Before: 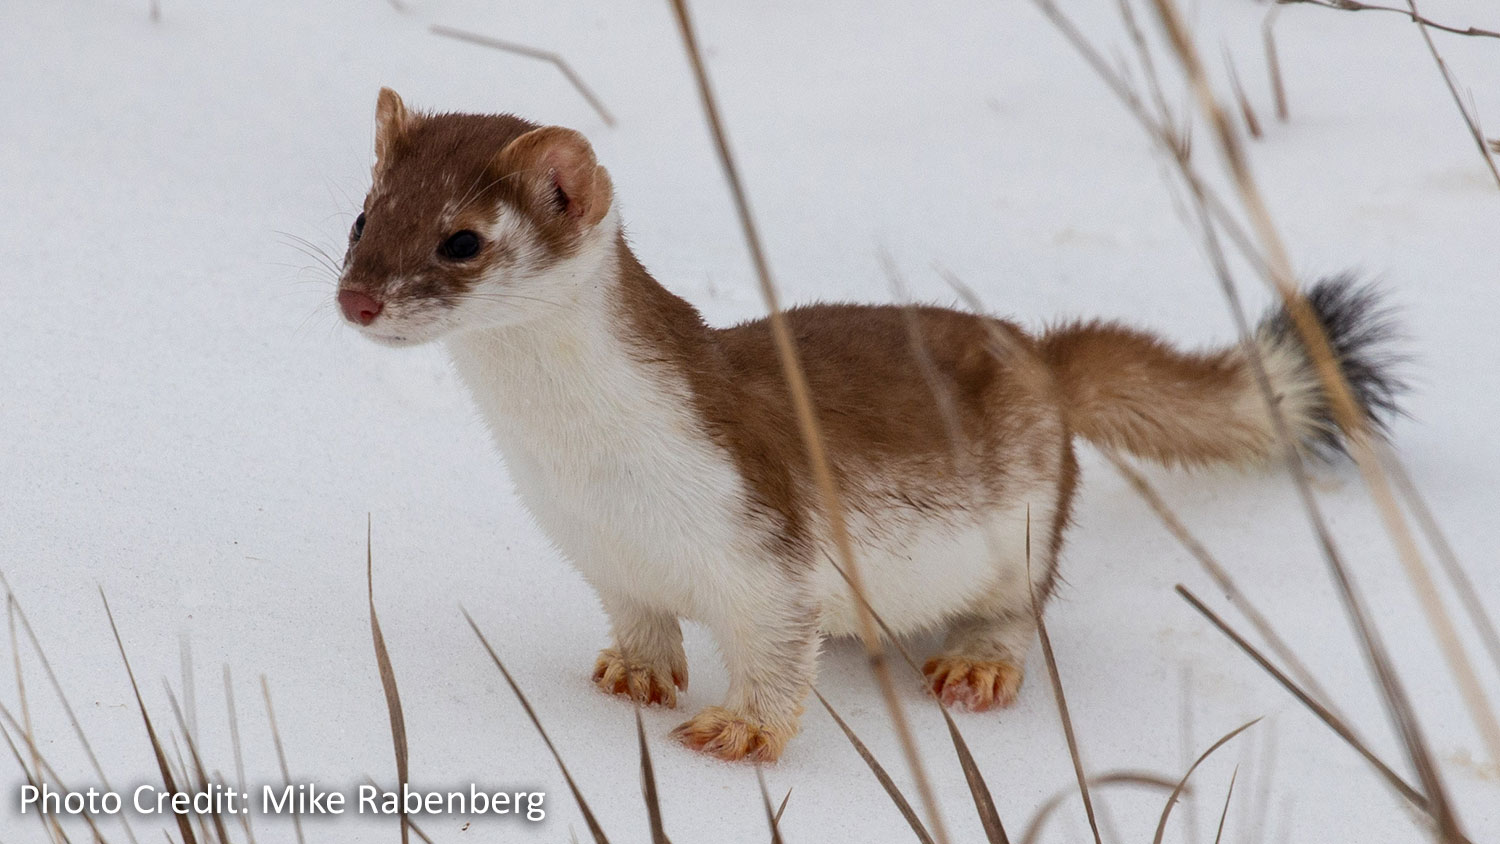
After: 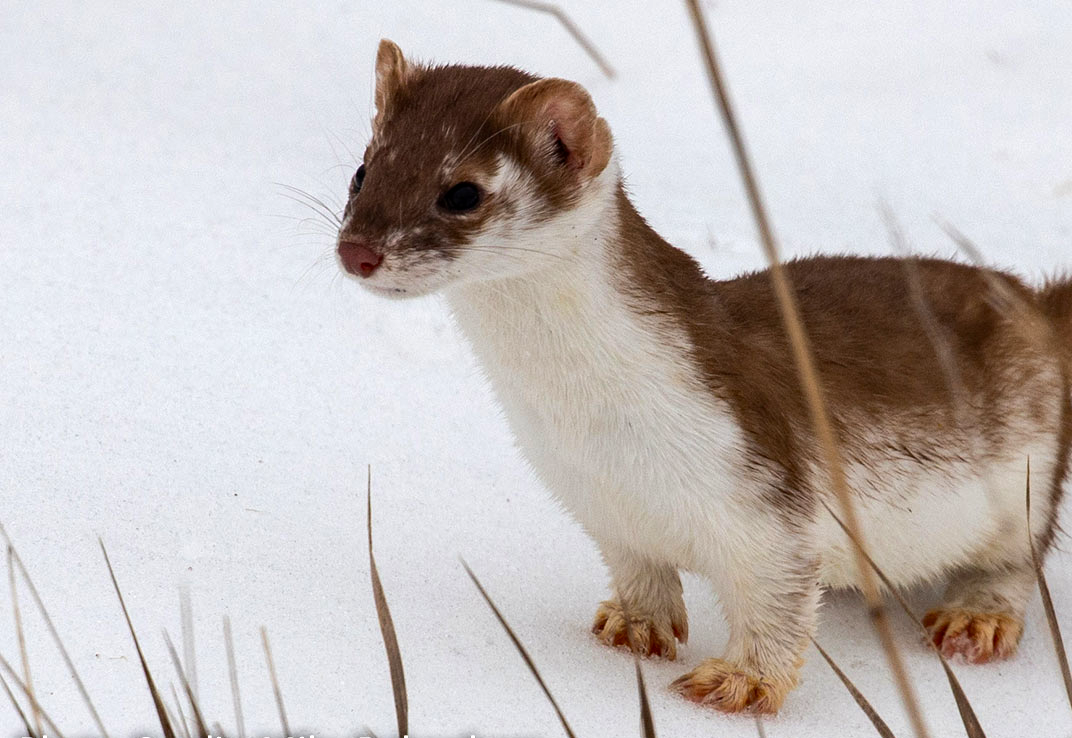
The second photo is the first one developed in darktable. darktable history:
crop: top 5.803%, right 27.864%, bottom 5.804%
tone equalizer: -8 EV -0.417 EV, -7 EV -0.389 EV, -6 EV -0.333 EV, -5 EV -0.222 EV, -3 EV 0.222 EV, -2 EV 0.333 EV, -1 EV 0.389 EV, +0 EV 0.417 EV, edges refinement/feathering 500, mask exposure compensation -1.57 EV, preserve details no
haze removal: compatibility mode true, adaptive false
